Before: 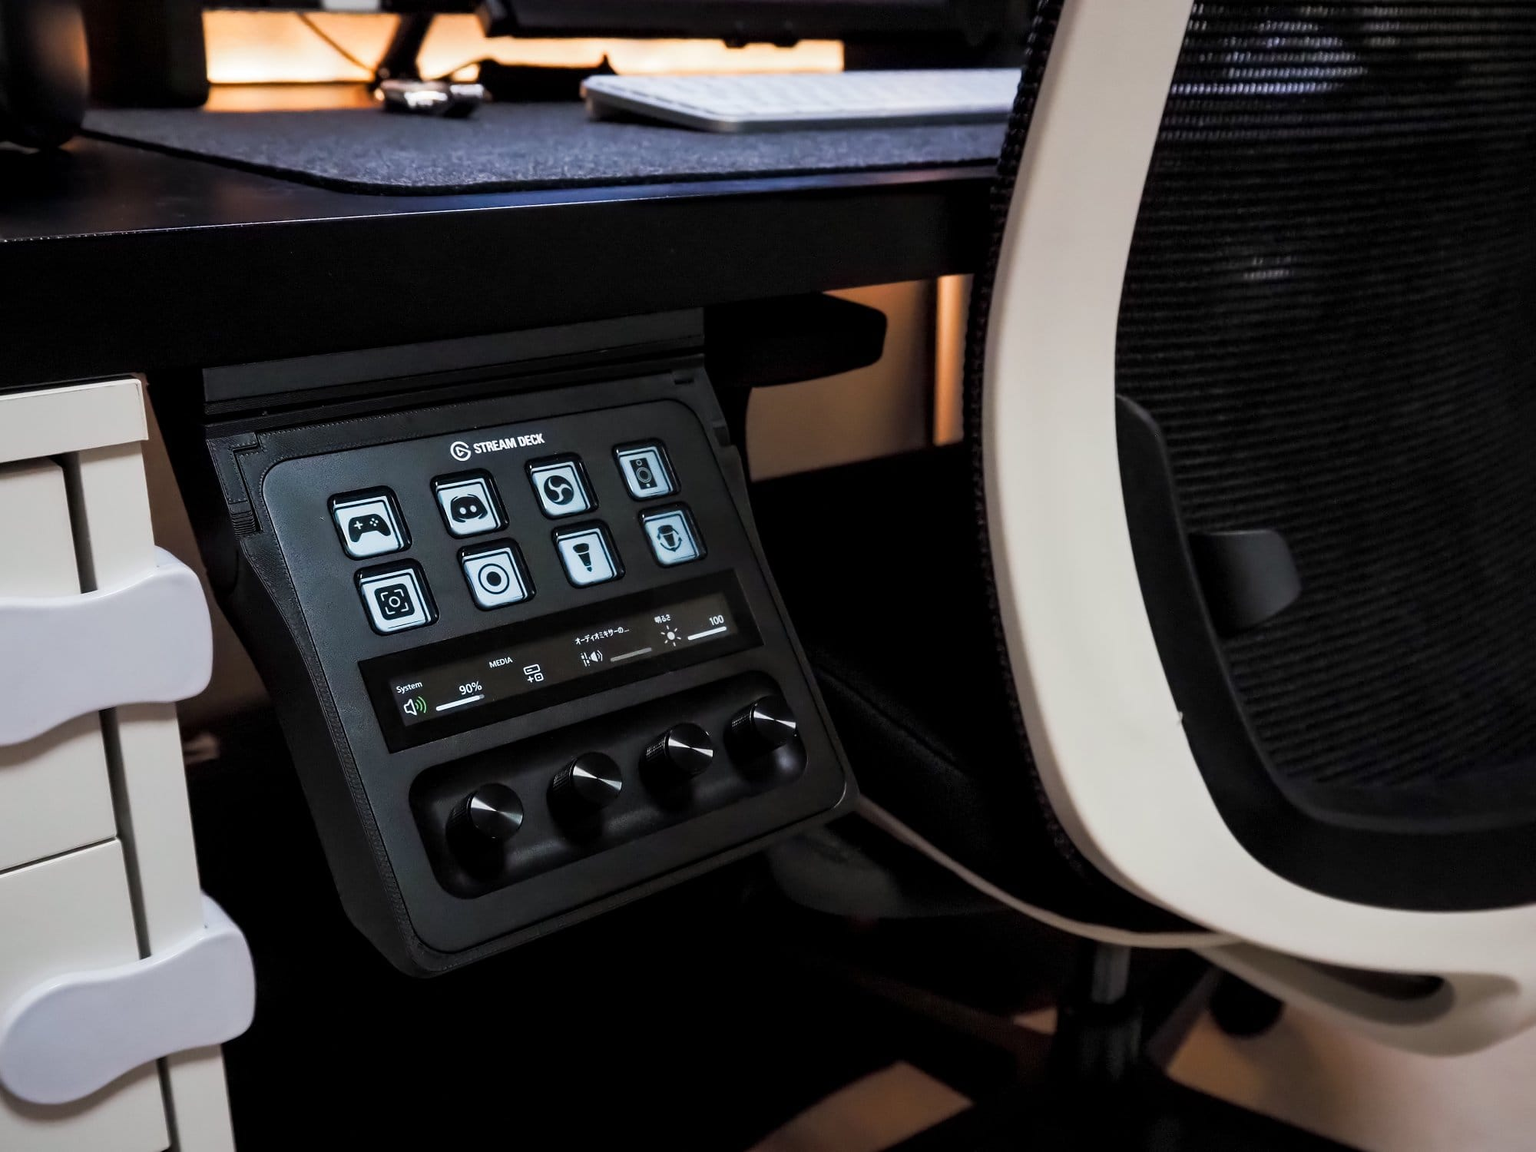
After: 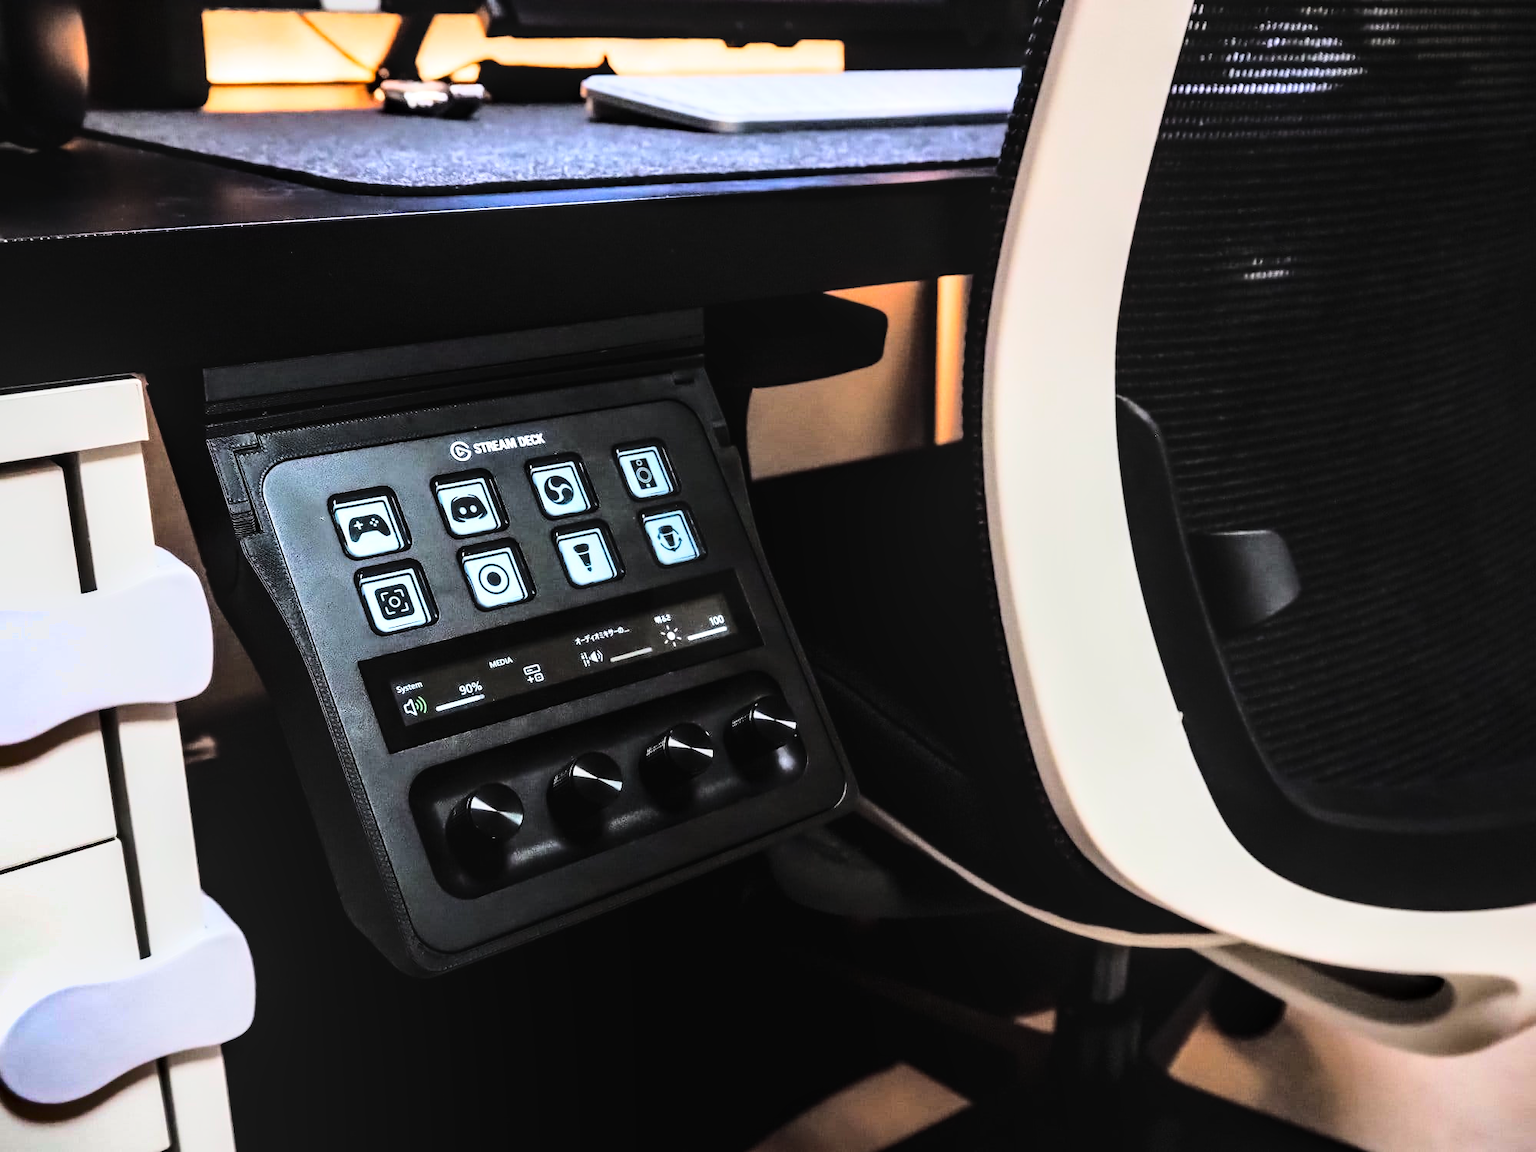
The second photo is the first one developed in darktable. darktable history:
local contrast: on, module defaults
base curve: curves: ch0 [(0, 0) (0.028, 0.03) (0.121, 0.232) (0.46, 0.748) (0.859, 0.968) (1, 1)]
shadows and highlights: shadows 20.86, highlights -81.36, soften with gaussian
tone equalizer: -8 EV -1.12 EV, -7 EV -1.03 EV, -6 EV -0.891 EV, -5 EV -0.563 EV, -3 EV 0.59 EV, -2 EV 0.869 EV, -1 EV 0.994 EV, +0 EV 1.07 EV
